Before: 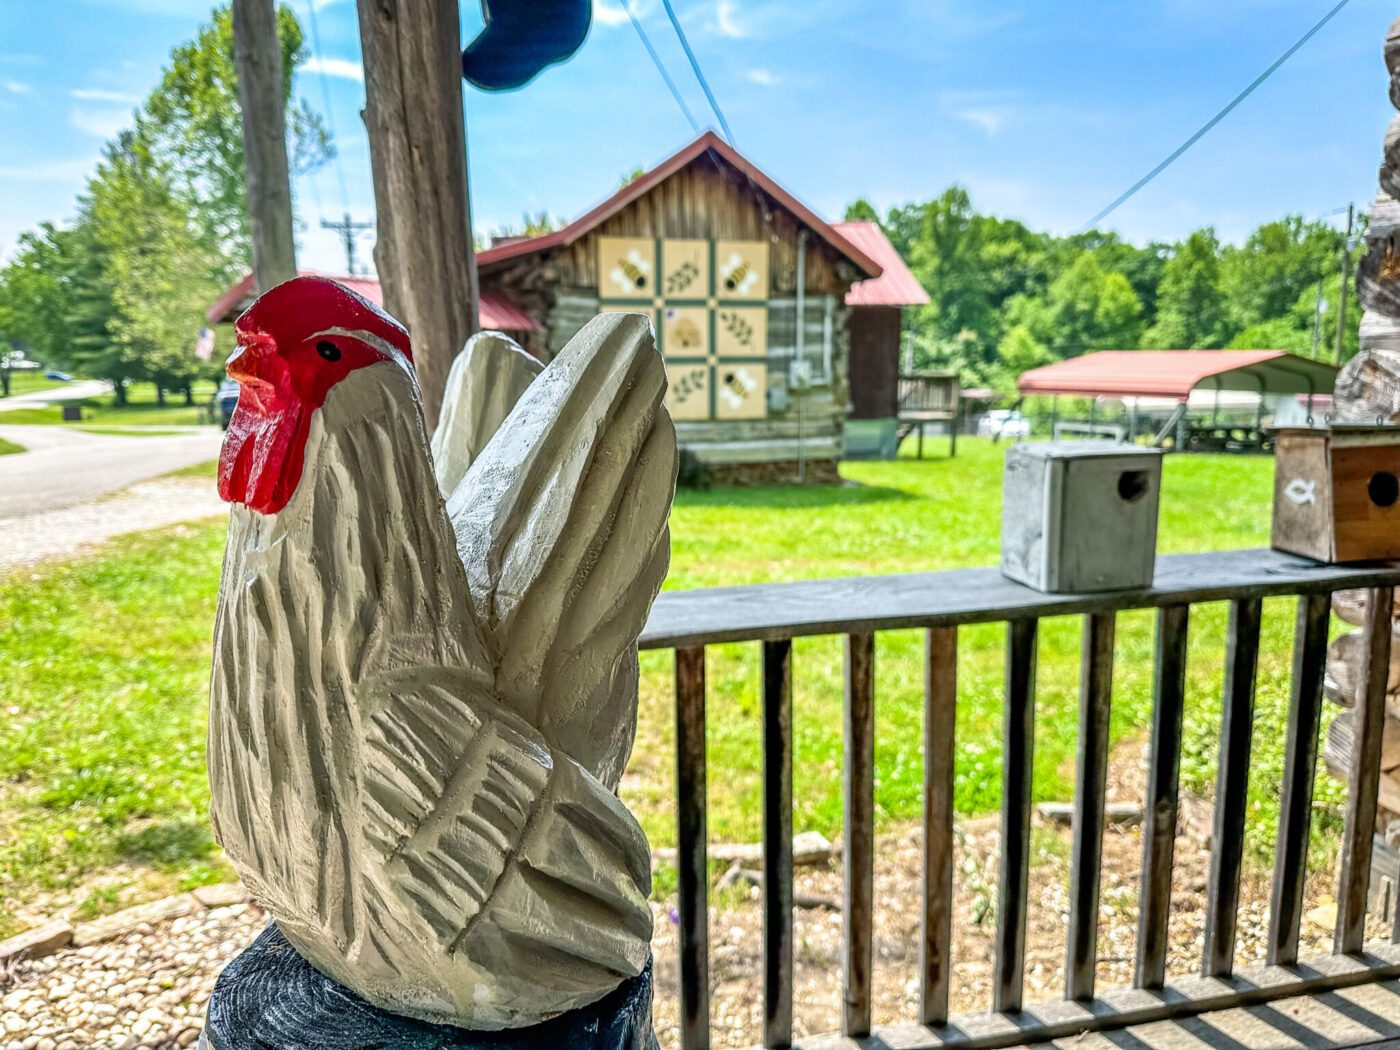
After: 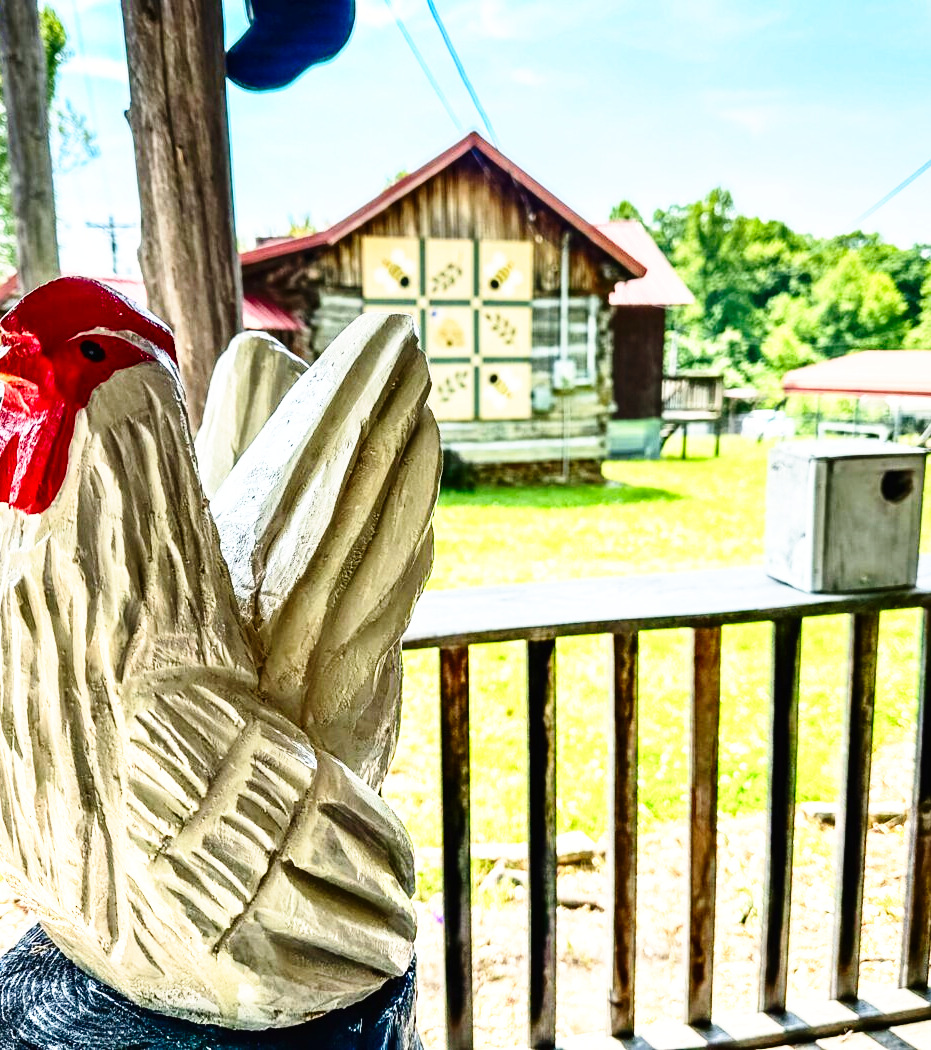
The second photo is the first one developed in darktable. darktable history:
base curve: curves: ch0 [(0, 0) (0.026, 0.03) (0.109, 0.232) (0.351, 0.748) (0.669, 0.968) (1, 1)], preserve colors none
crop: left 16.899%, right 16.556%
color balance rgb: shadows lift › chroma 1%, shadows lift › hue 28.8°, power › hue 60°, highlights gain › chroma 1%, highlights gain › hue 60°, global offset › luminance 0.25%, perceptual saturation grading › highlights -20%, perceptual saturation grading › shadows 20%, perceptual brilliance grading › highlights 10%, perceptual brilliance grading › shadows -5%, global vibrance 19.67%
rotate and perspective: automatic cropping off
exposure: compensate highlight preservation false
contrast brightness saturation: contrast 0.22
graduated density: on, module defaults
